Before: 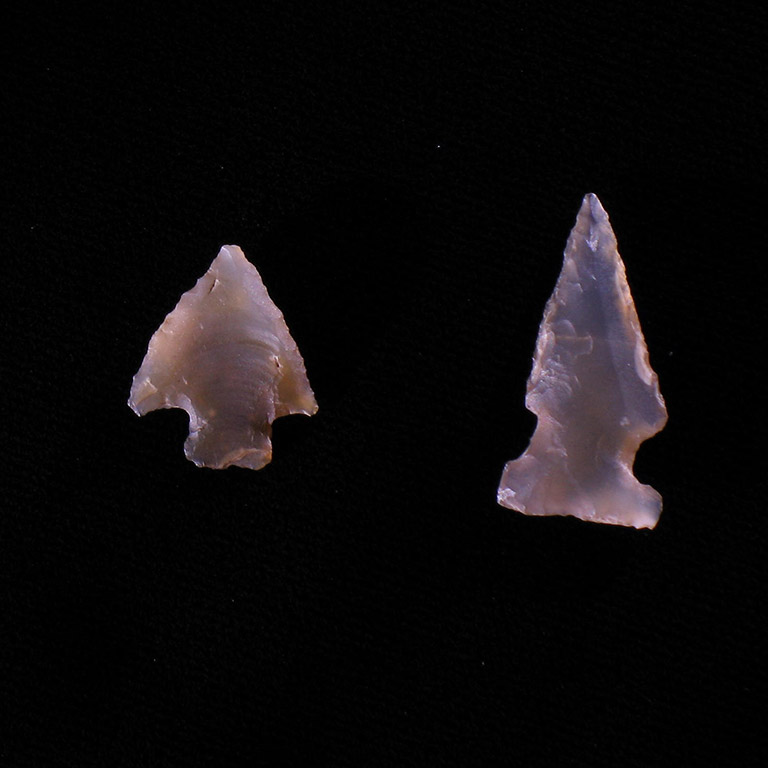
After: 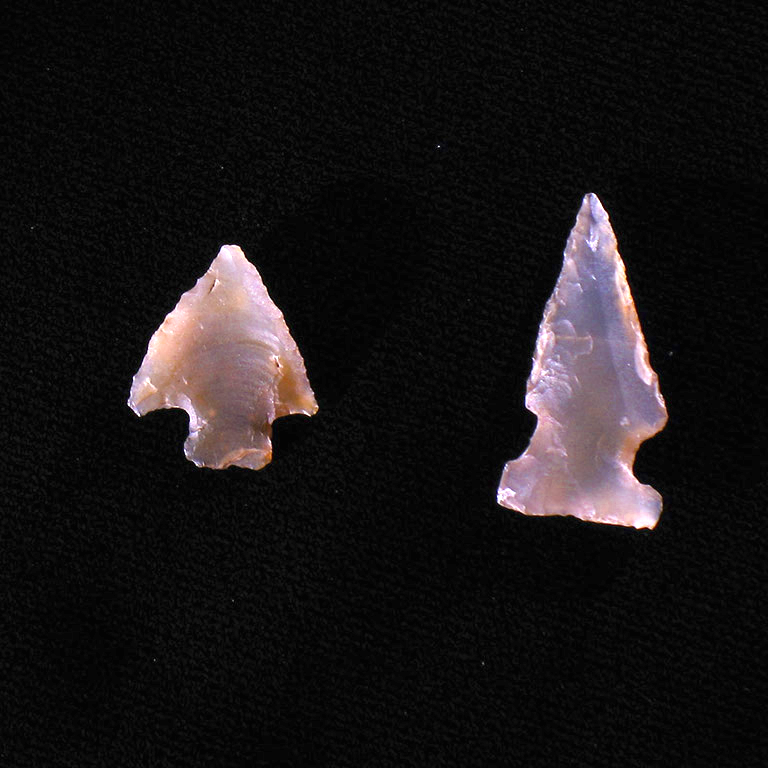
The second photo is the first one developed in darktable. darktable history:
color zones: curves: ch0 [(0.11, 0.396) (0.195, 0.36) (0.25, 0.5) (0.303, 0.412) (0.357, 0.544) (0.75, 0.5) (0.967, 0.328)]; ch1 [(0, 0.468) (0.112, 0.512) (0.202, 0.6) (0.25, 0.5) (0.307, 0.352) (0.357, 0.544) (0.75, 0.5) (0.963, 0.524)]
color correction: highlights a* -2.68, highlights b* 2.57
exposure: black level correction 0, exposure 1.675 EV, compensate exposure bias true, compensate highlight preservation false
